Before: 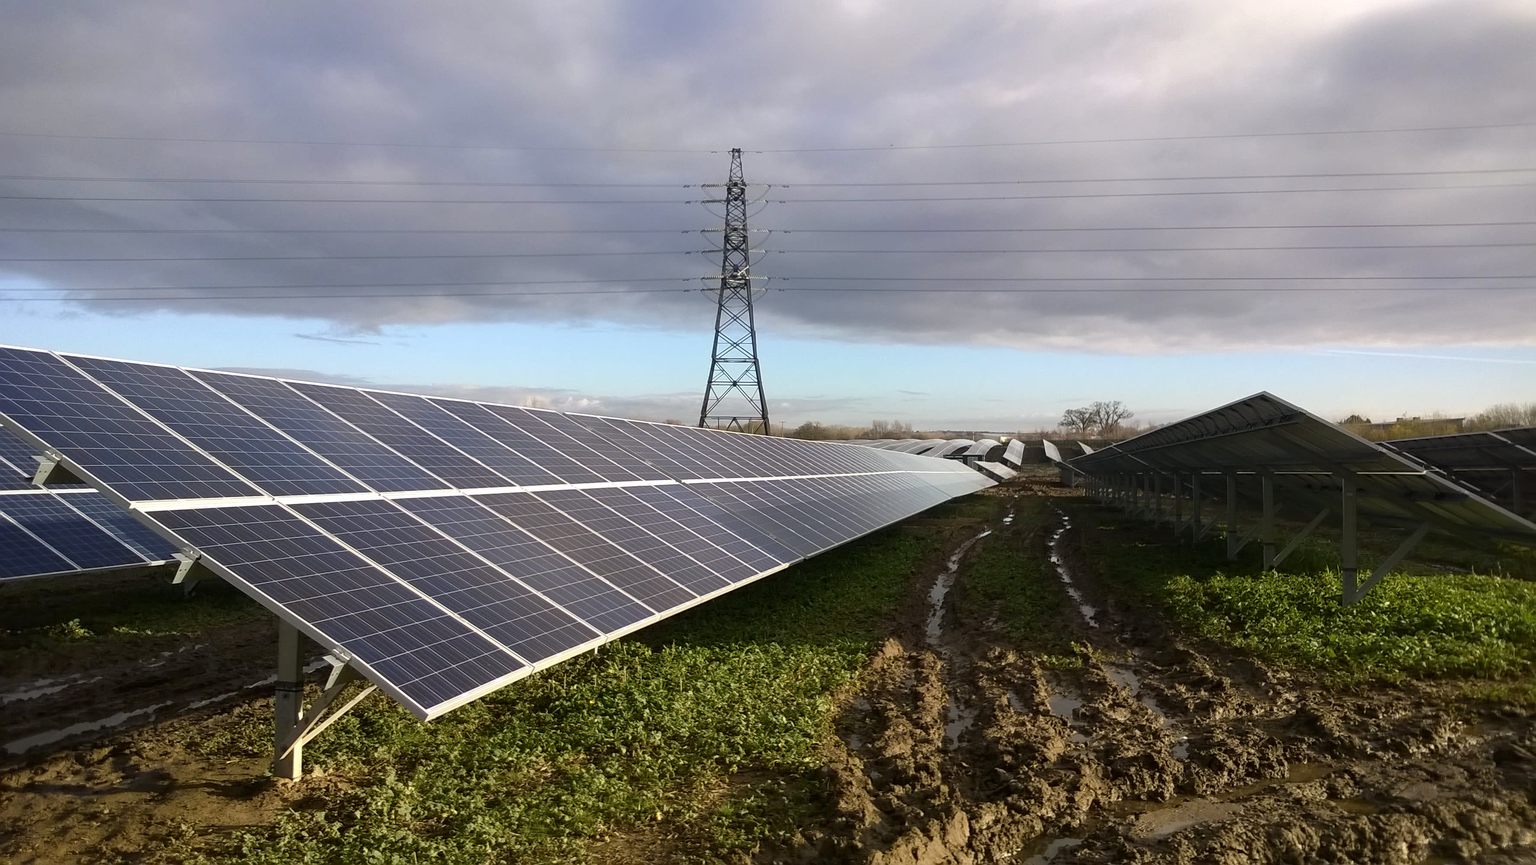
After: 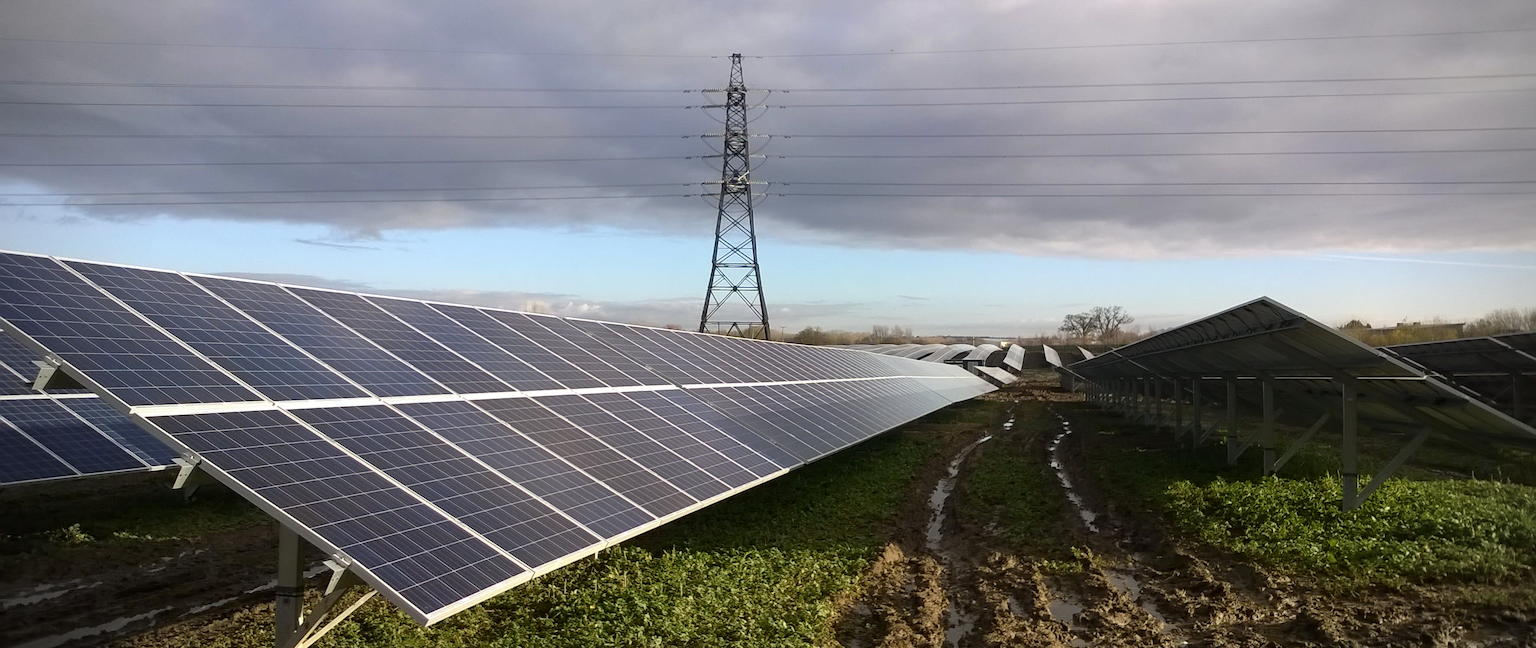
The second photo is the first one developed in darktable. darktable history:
vignetting: on, module defaults
crop: top 11.038%, bottom 13.962%
